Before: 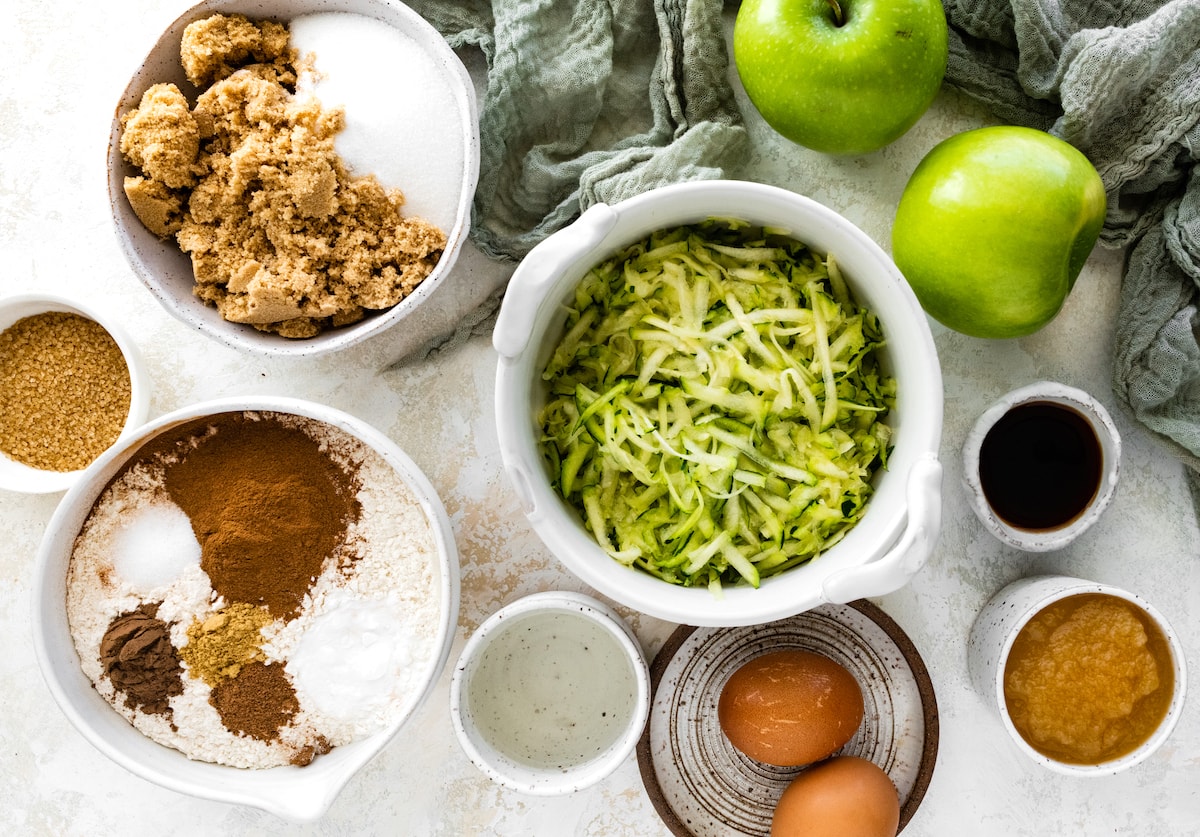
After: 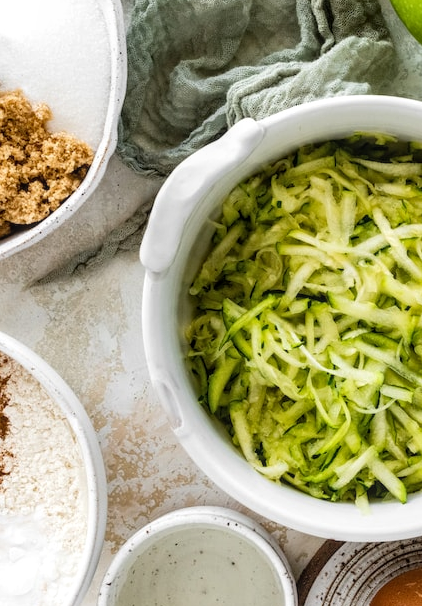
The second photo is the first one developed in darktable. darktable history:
crop and rotate: left 29.476%, top 10.214%, right 35.32%, bottom 17.333%
local contrast: detail 117%
